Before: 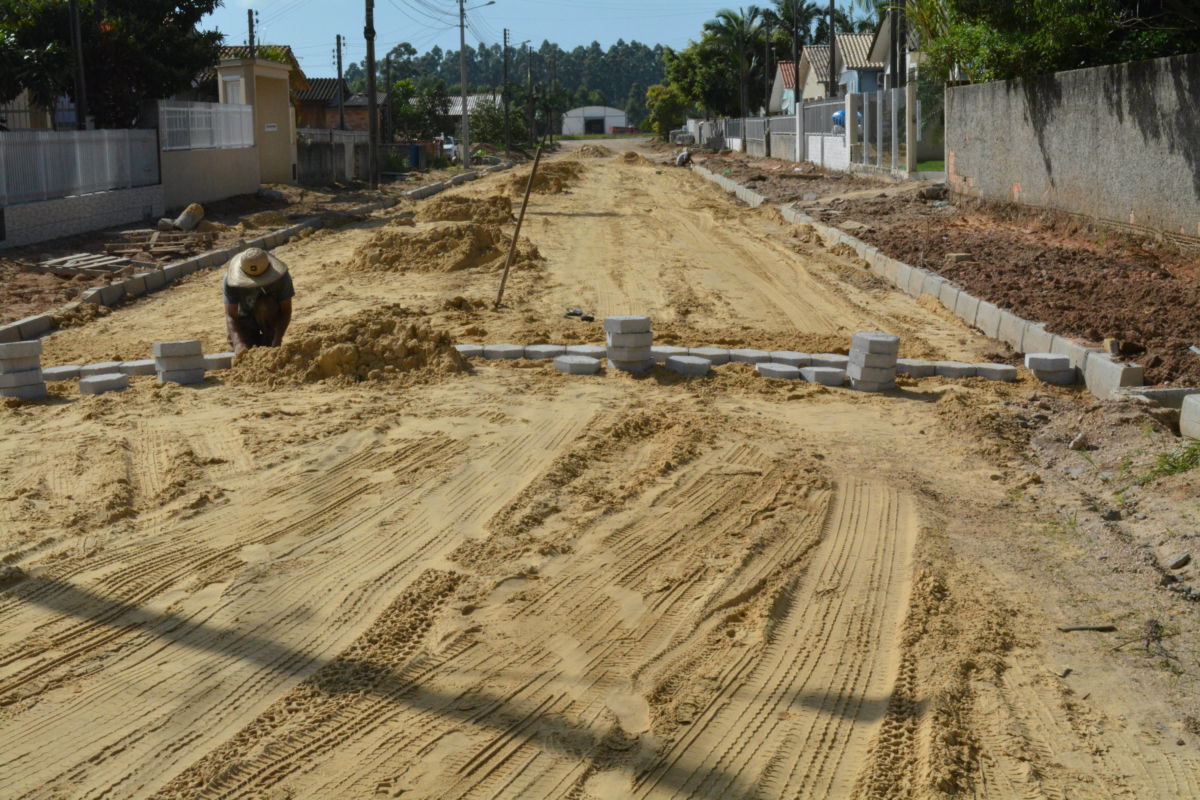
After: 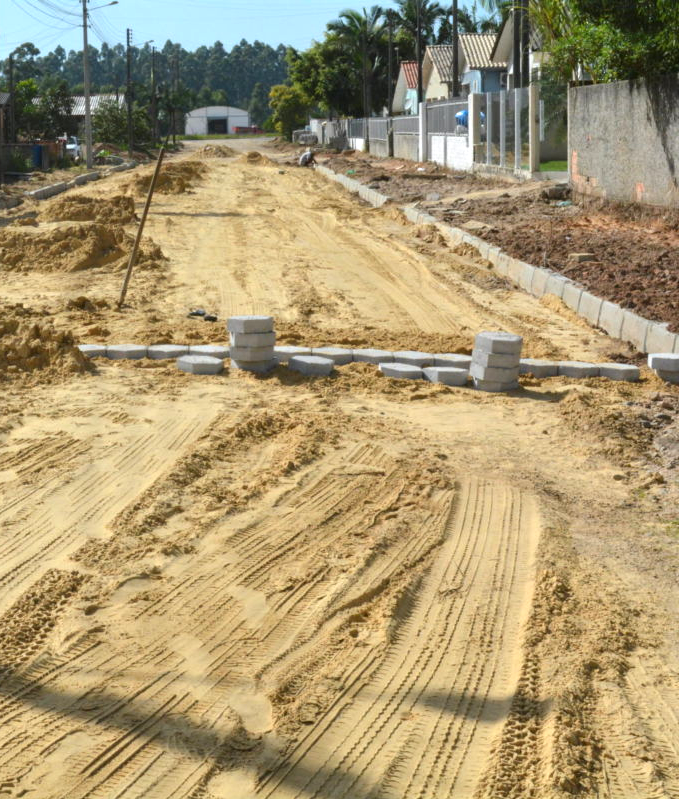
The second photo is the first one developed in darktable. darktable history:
exposure: black level correction 0, exposure 0.7 EV, compensate exposure bias true, compensate highlight preservation false
crop: left 31.458%, top 0%, right 11.876%
